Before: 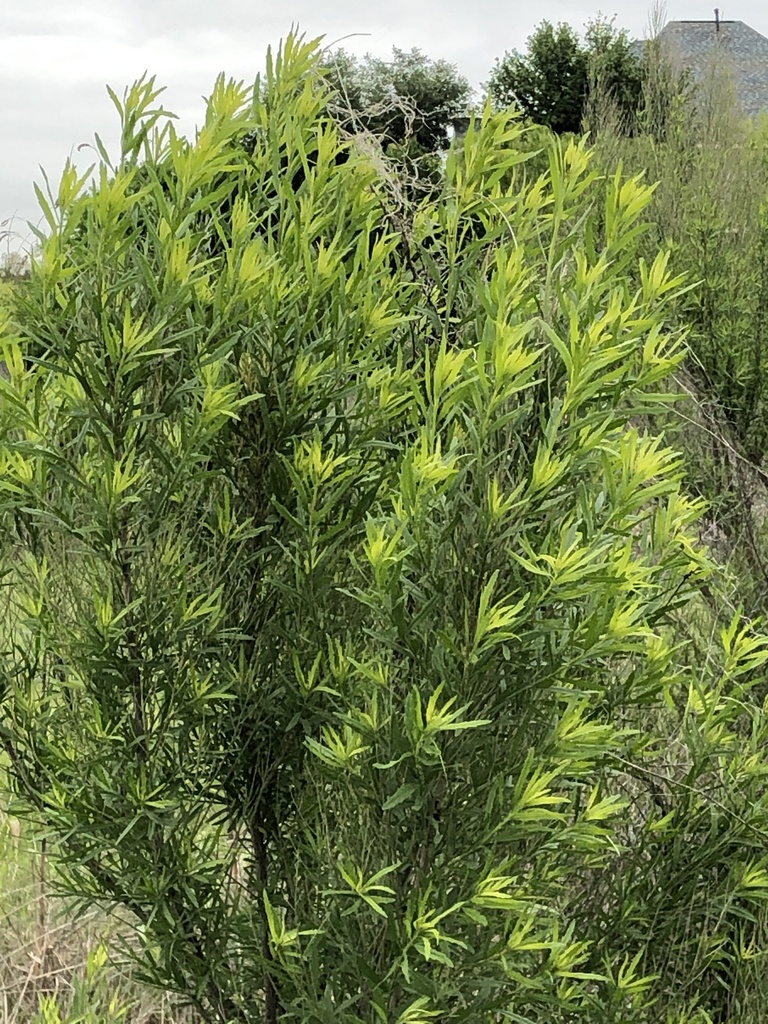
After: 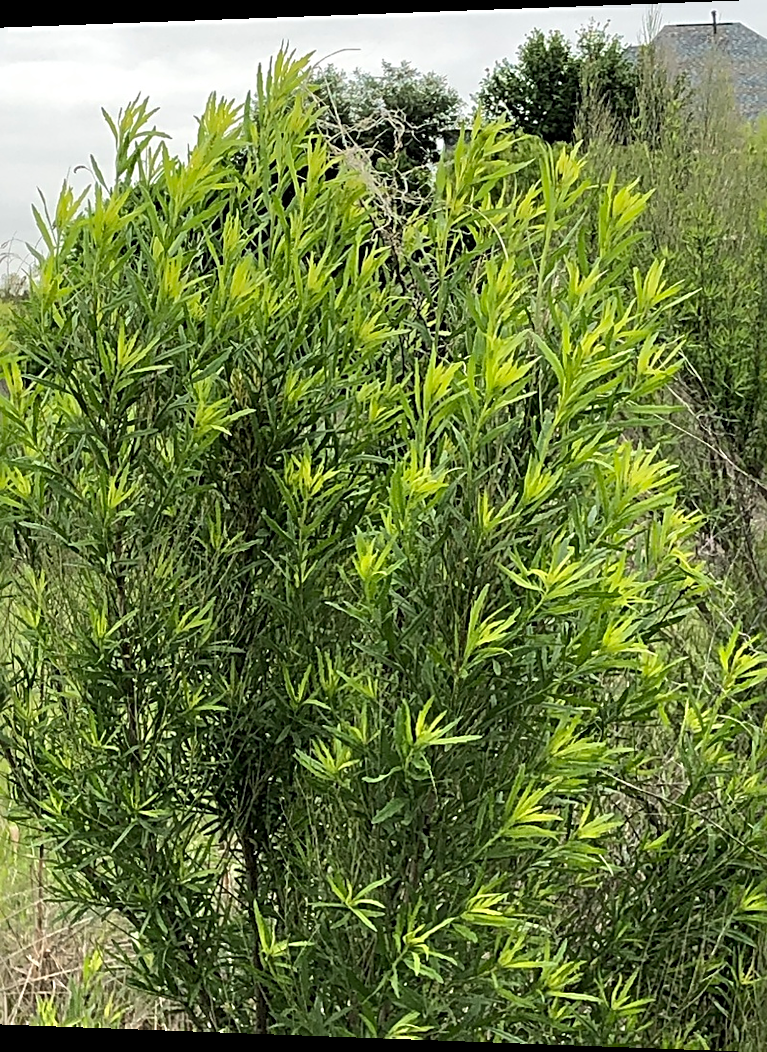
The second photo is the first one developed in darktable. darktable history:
sharpen: radius 3.119
rotate and perspective: lens shift (horizontal) -0.055, automatic cropping off
